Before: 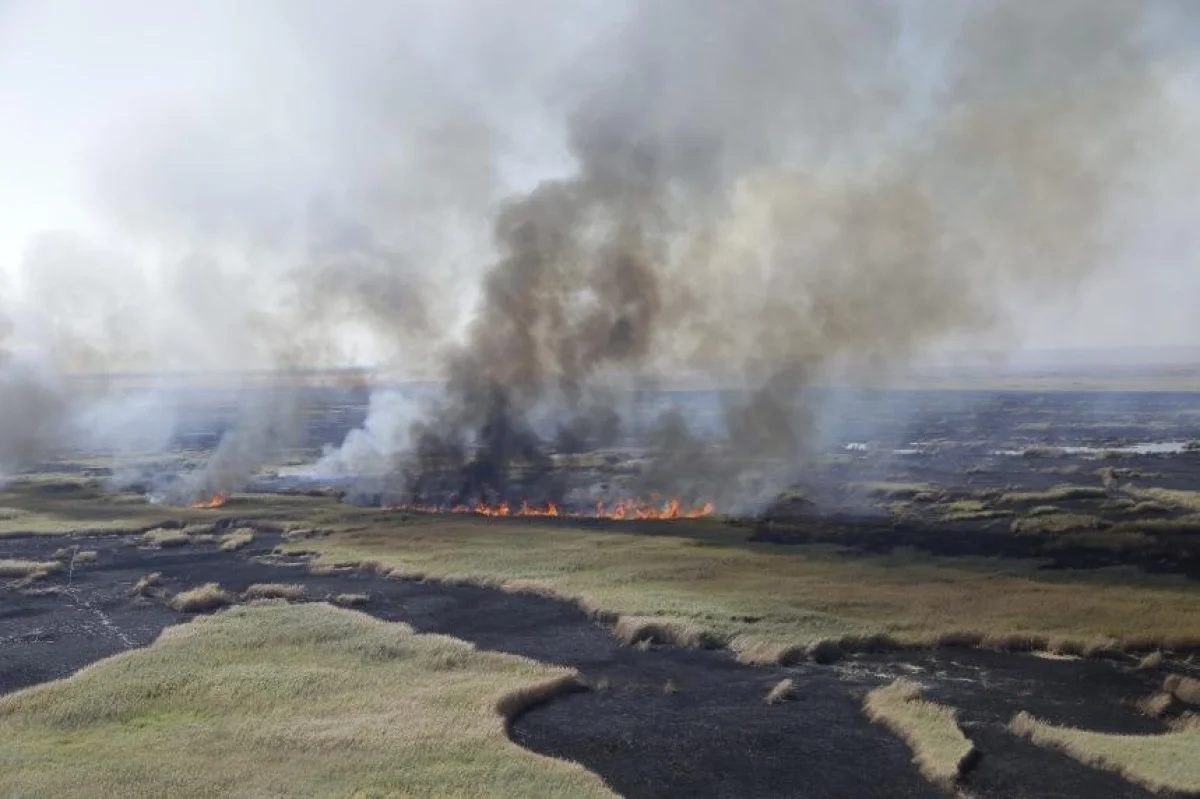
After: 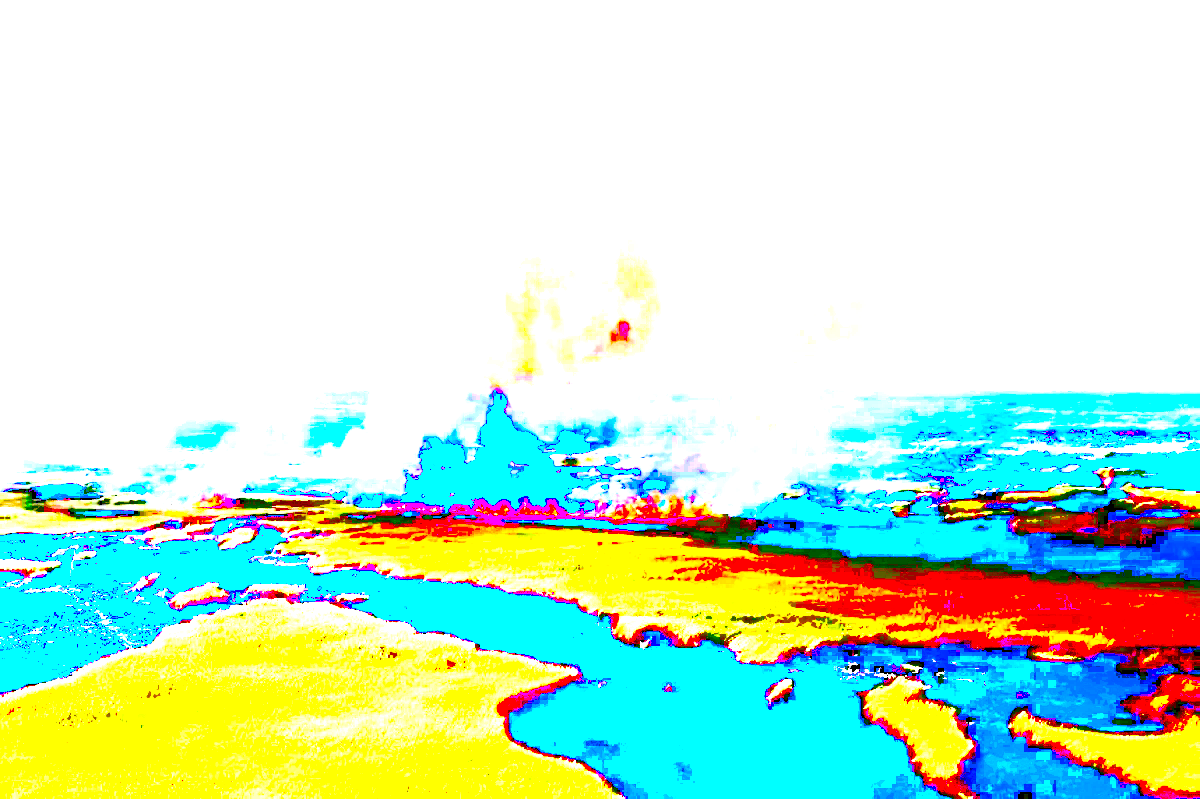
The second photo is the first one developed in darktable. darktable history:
contrast brightness saturation: contrast 0.199, brightness 0.194, saturation 0.796
exposure: black level correction 0.1, exposure 3.014 EV, compensate highlight preservation false
